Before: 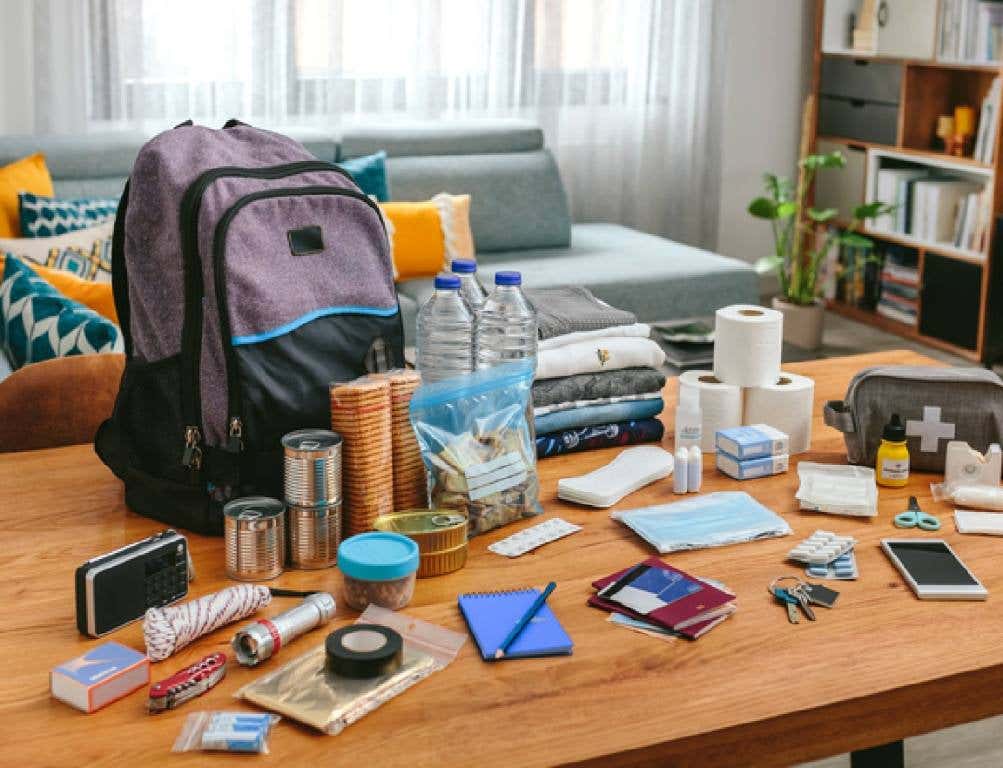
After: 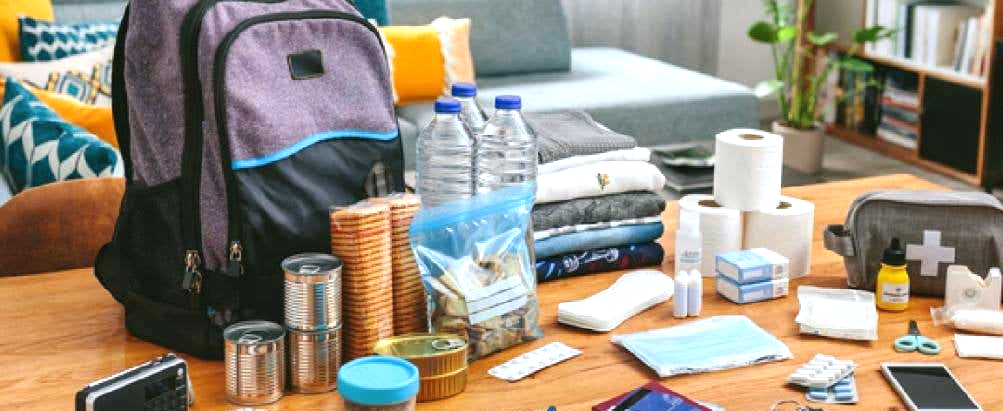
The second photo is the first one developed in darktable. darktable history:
white balance: red 0.98, blue 1.034
color contrast: green-magenta contrast 0.96
exposure: exposure 0.574 EV, compensate highlight preservation false
crop and rotate: top 23.043%, bottom 23.437%
